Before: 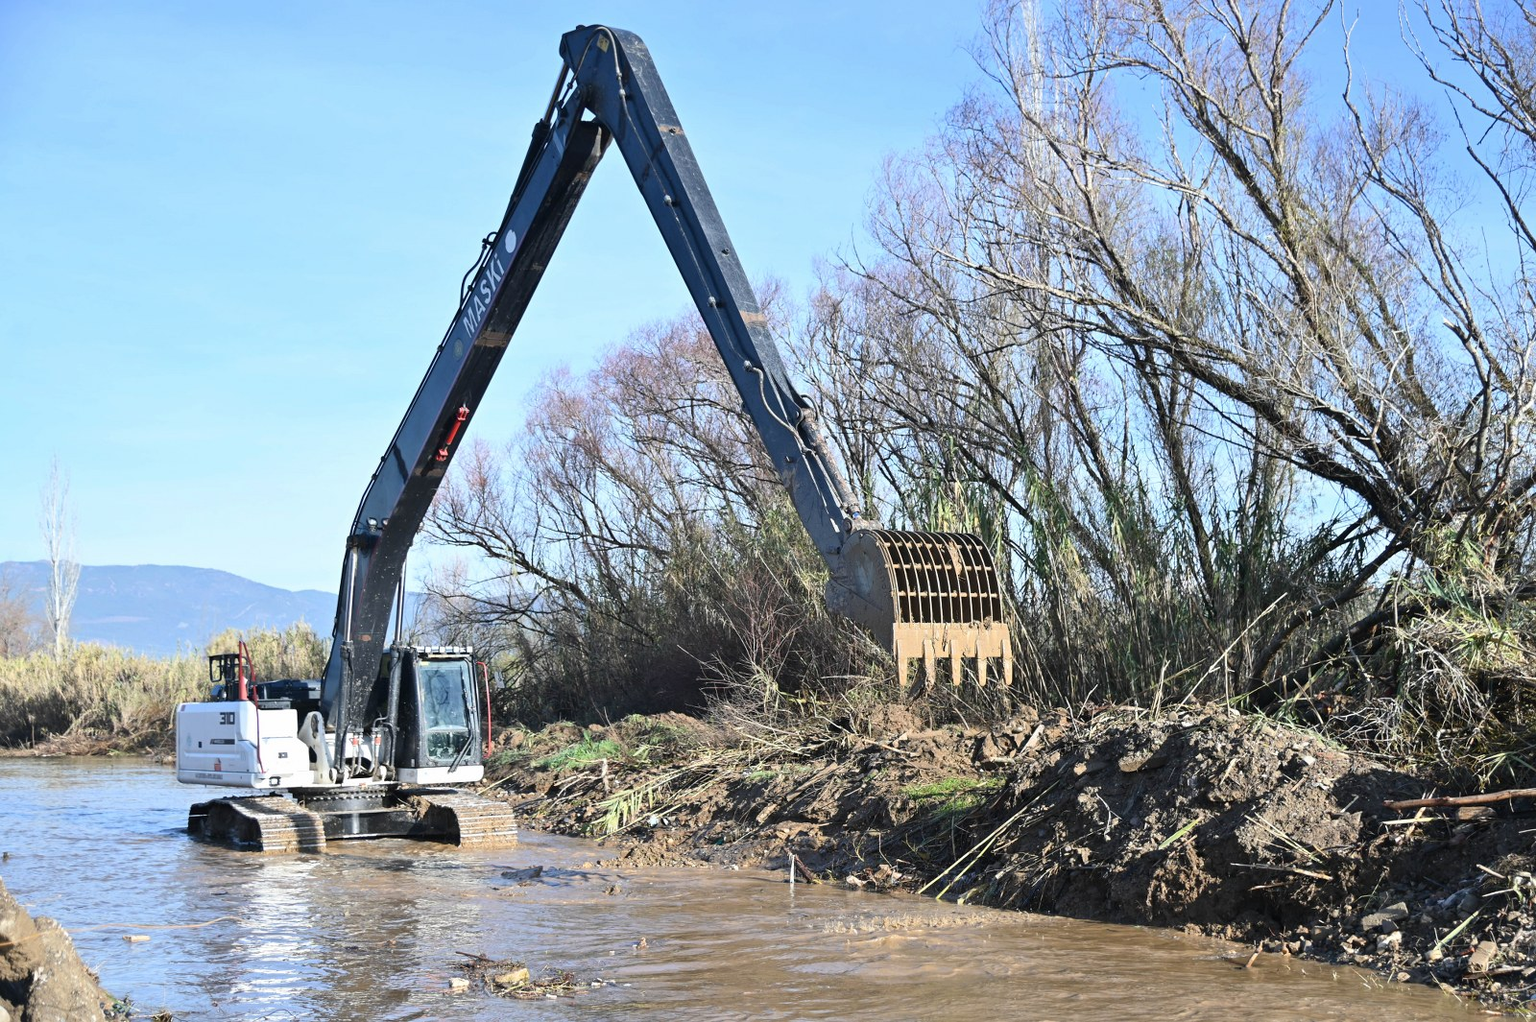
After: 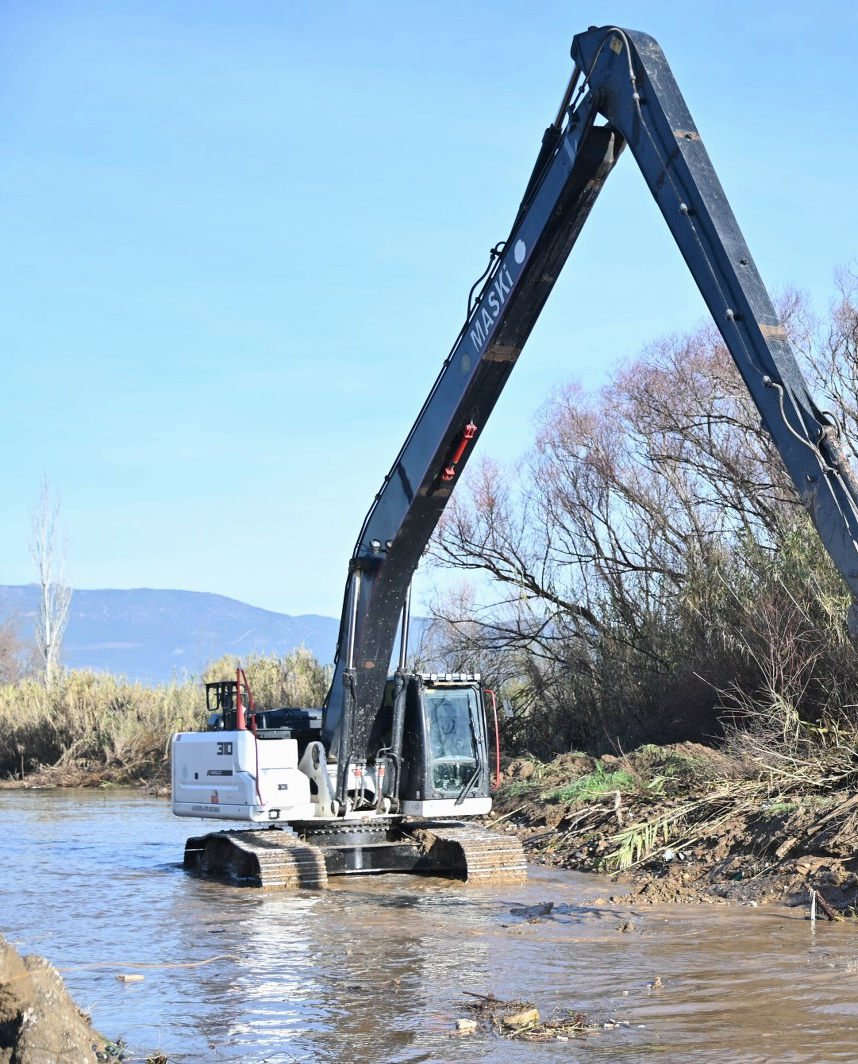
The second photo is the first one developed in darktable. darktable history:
crop: left 0.77%, right 45.567%, bottom 0.081%
exposure: exposure -0.029 EV, compensate highlight preservation false
